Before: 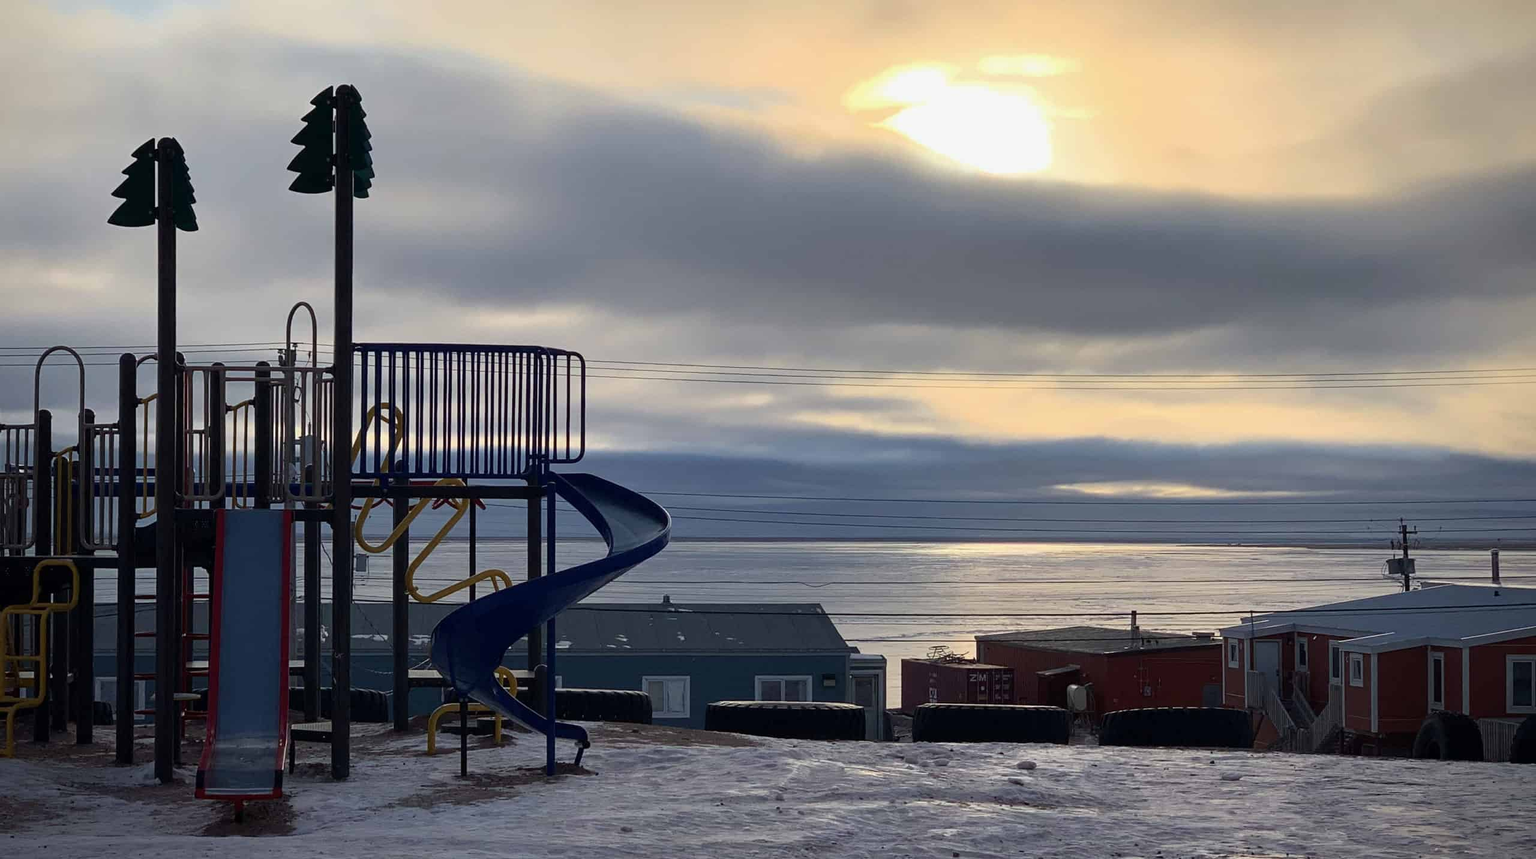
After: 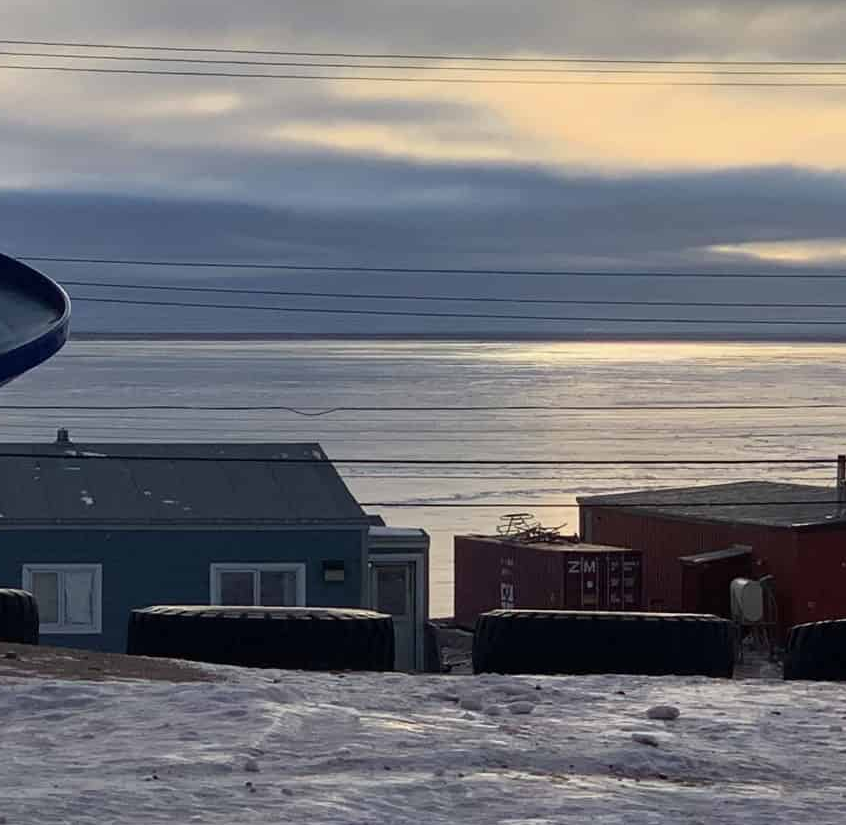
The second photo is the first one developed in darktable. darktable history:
crop: left 40.946%, top 39.33%, right 25.995%, bottom 3.042%
base curve: curves: ch0 [(0, 0) (0.297, 0.298) (1, 1)], preserve colors none
color calibration: illuminant same as pipeline (D50), adaptation none (bypass), x 0.332, y 0.333, temperature 5017.4 K
